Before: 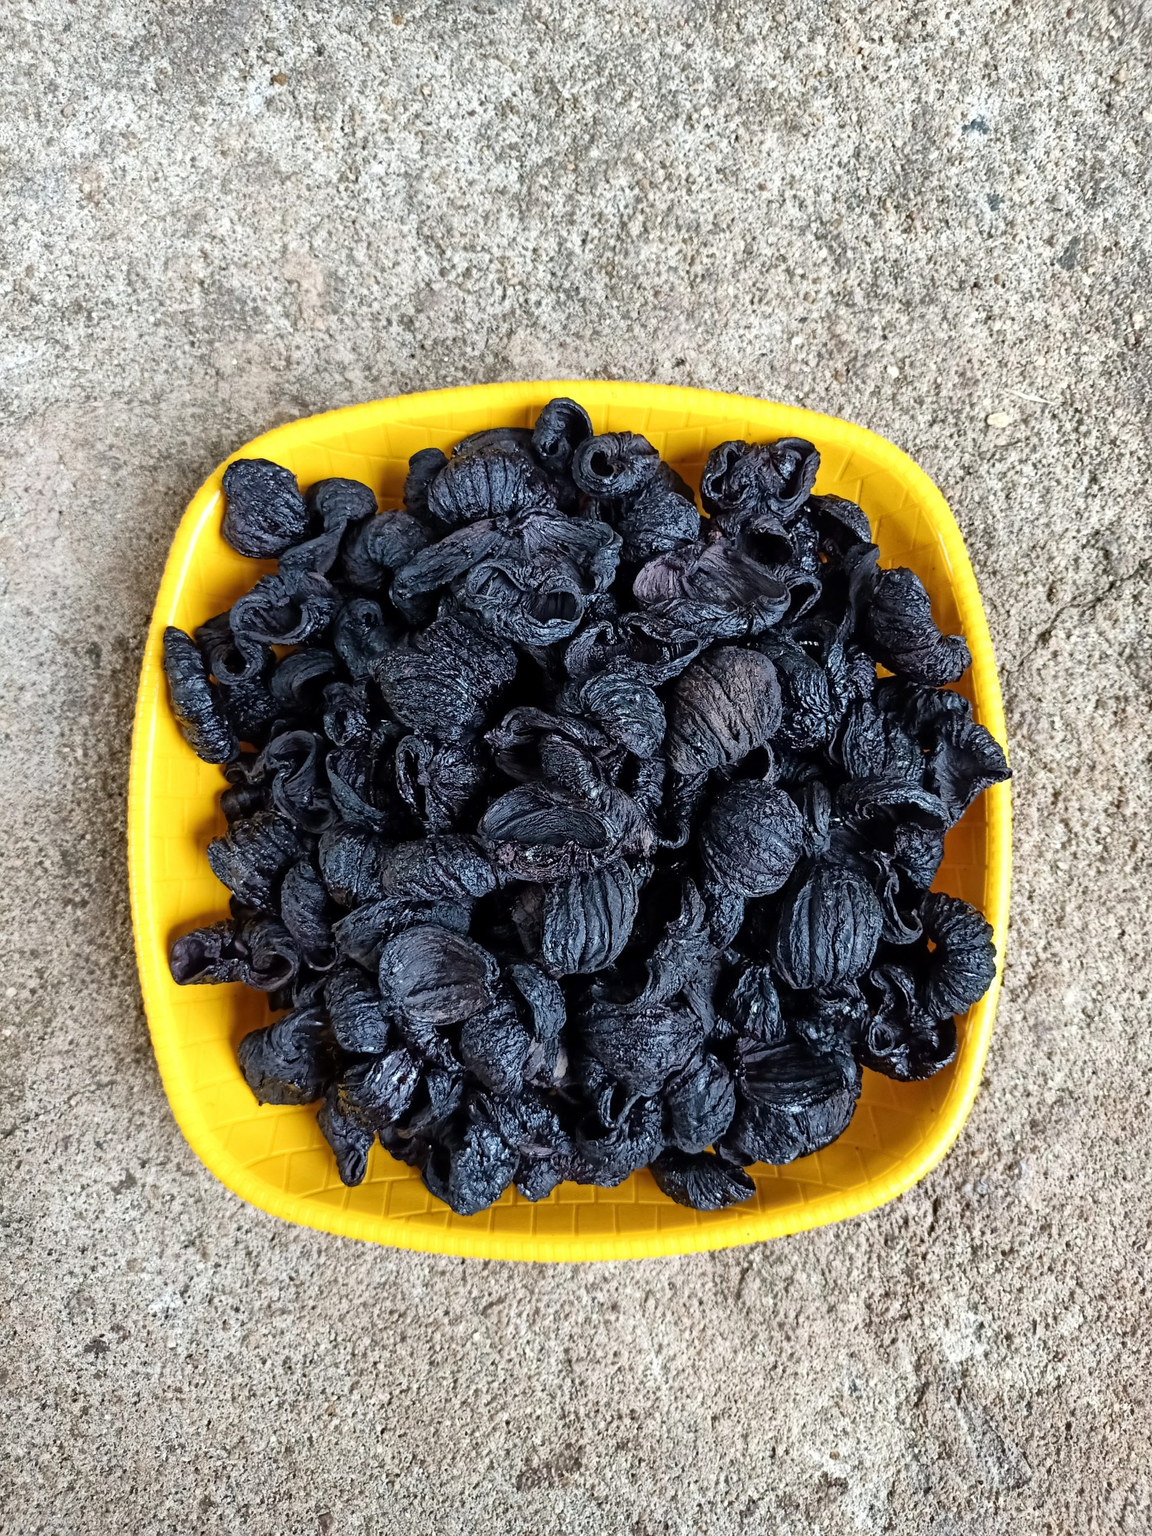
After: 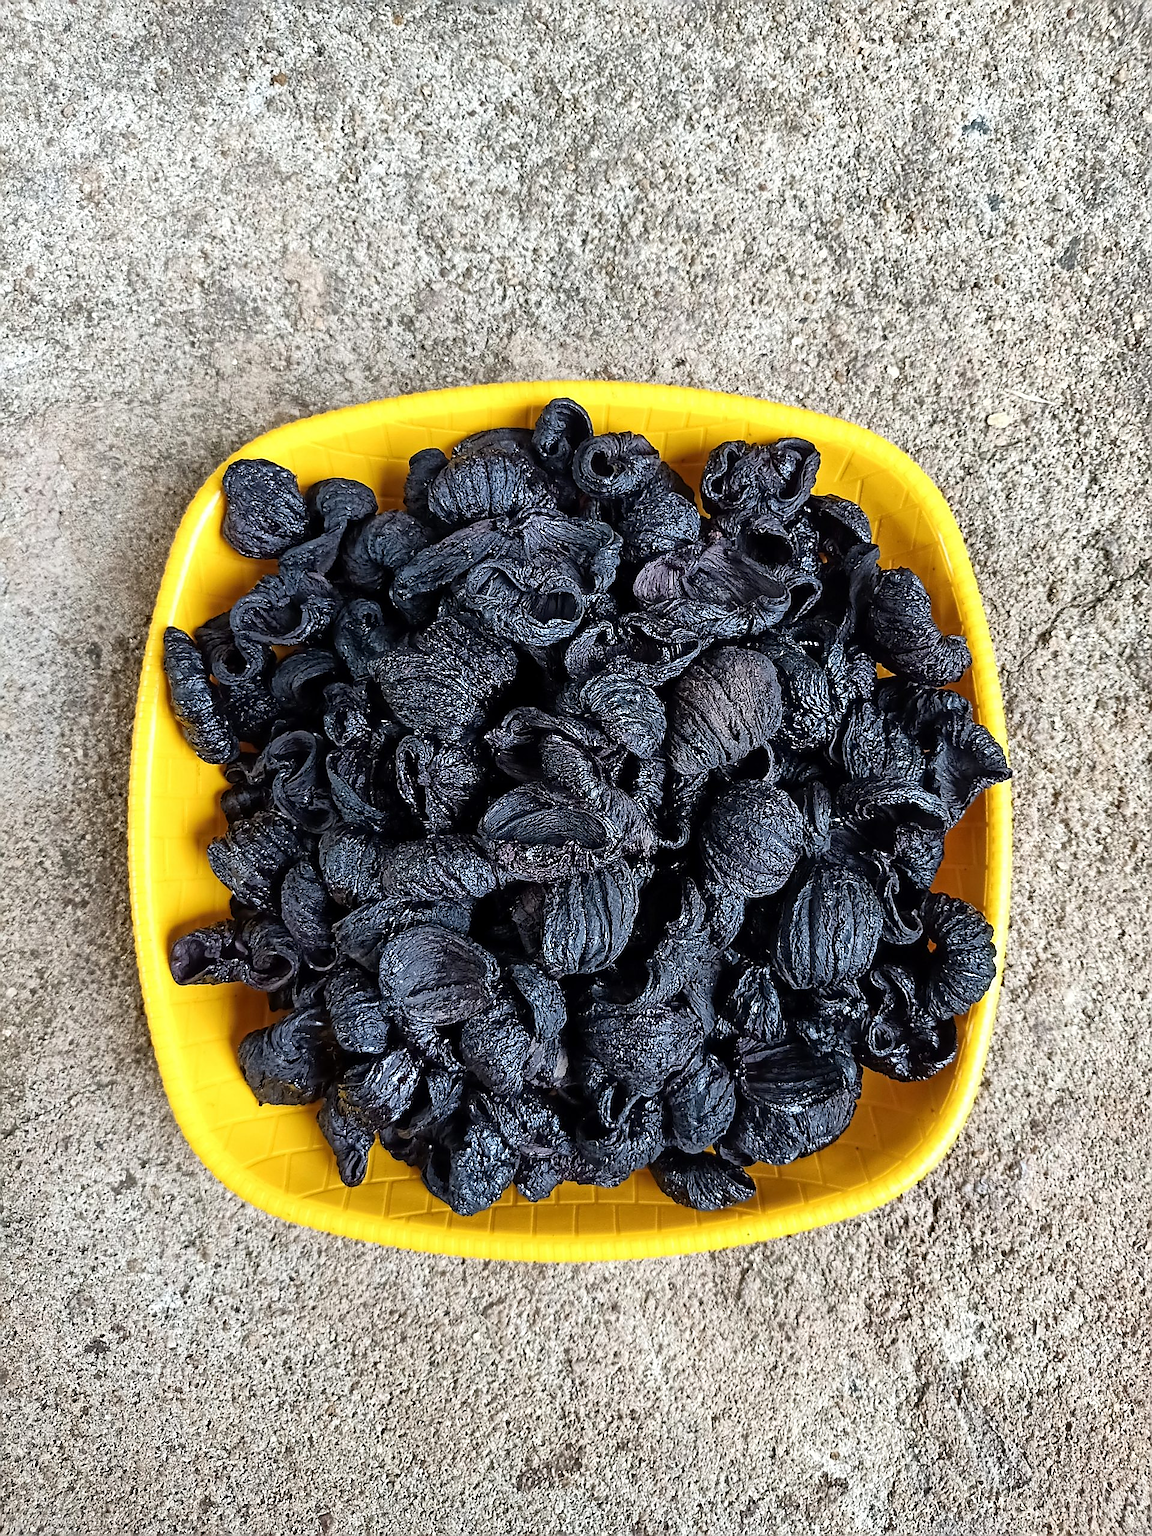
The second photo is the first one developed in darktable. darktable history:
sharpen: radius 1.393, amount 1.249, threshold 0.73
